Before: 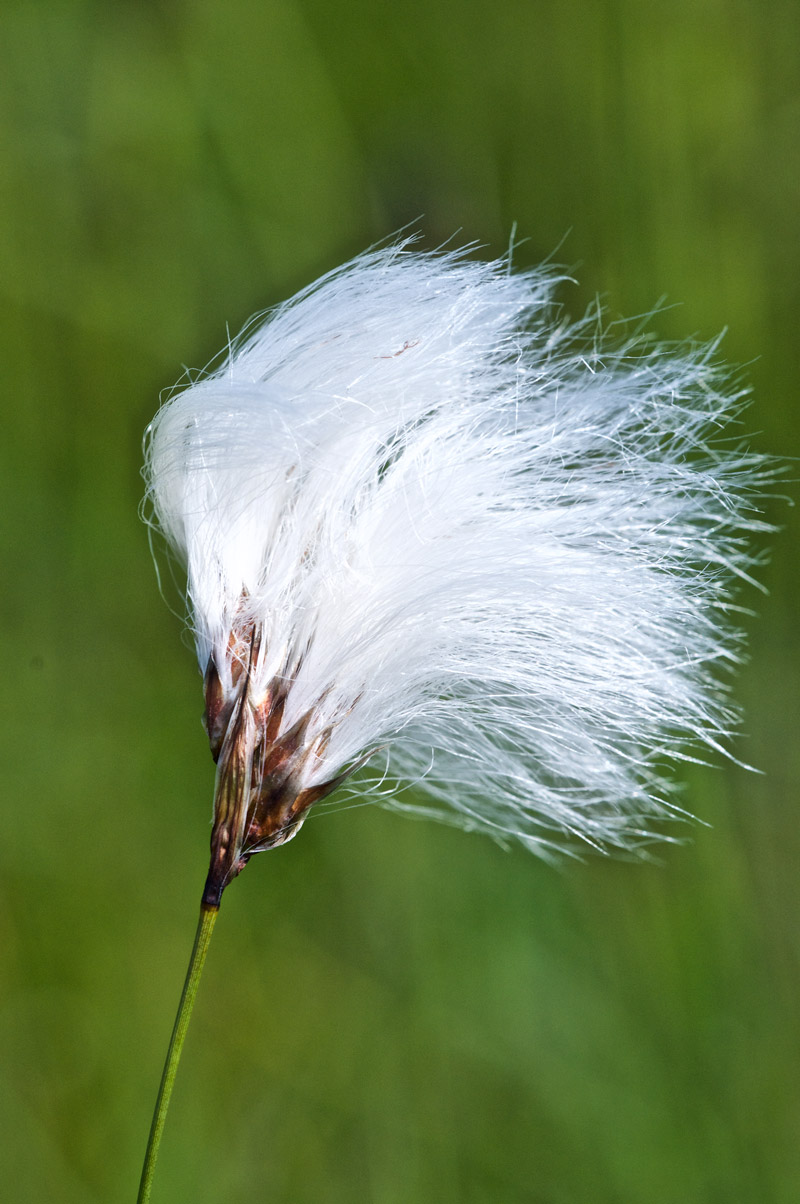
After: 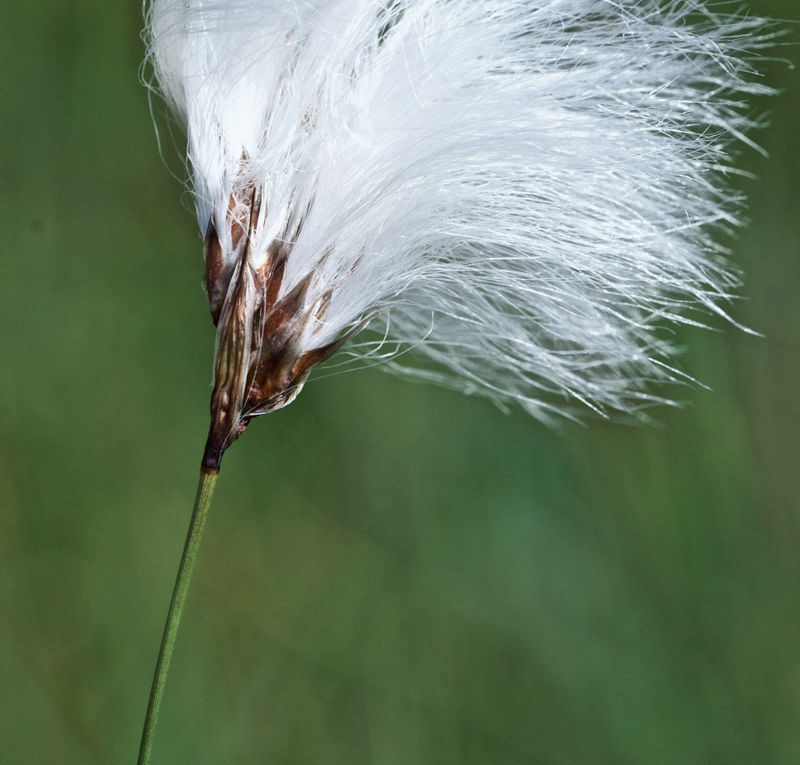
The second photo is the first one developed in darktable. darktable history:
color zones: curves: ch0 [(0, 0.5) (0.125, 0.4) (0.25, 0.5) (0.375, 0.4) (0.5, 0.4) (0.625, 0.35) (0.75, 0.35) (0.875, 0.5)]; ch1 [(0, 0.35) (0.125, 0.45) (0.25, 0.35) (0.375, 0.35) (0.5, 0.35) (0.625, 0.35) (0.75, 0.45) (0.875, 0.35)]; ch2 [(0, 0.6) (0.125, 0.5) (0.25, 0.5) (0.375, 0.6) (0.5, 0.6) (0.625, 0.5) (0.75, 0.5) (0.875, 0.5)]
contrast brightness saturation: saturation -0.1
crop and rotate: top 36.435%
color correction: highlights a* -2.73, highlights b* -2.09, shadows a* 2.41, shadows b* 2.73
